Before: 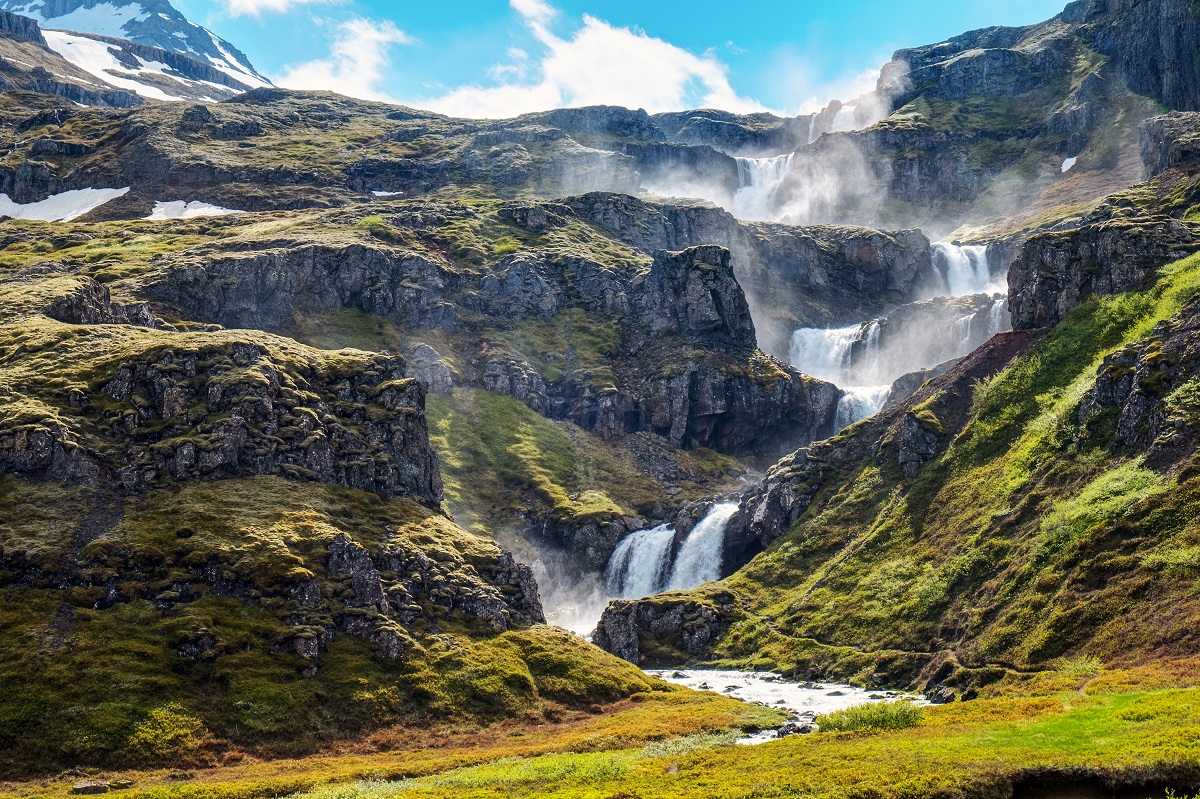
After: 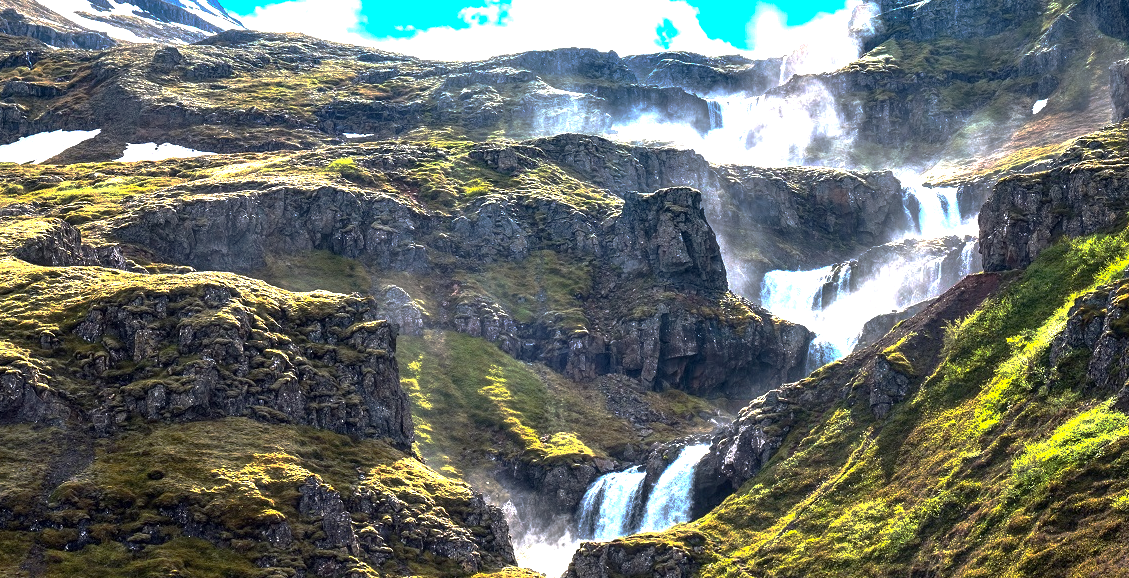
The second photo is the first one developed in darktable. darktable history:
base curve: curves: ch0 [(0, 0) (0.826, 0.587) (1, 1)], preserve colors none
crop: left 2.48%, top 7.329%, right 3.353%, bottom 20.297%
exposure: exposure 1.143 EV, compensate exposure bias true, compensate highlight preservation false
color zones: curves: ch1 [(0, 0.469) (0.01, 0.469) (0.12, 0.446) (0.248, 0.469) (0.5, 0.5) (0.748, 0.5) (0.99, 0.469) (1, 0.469)]
